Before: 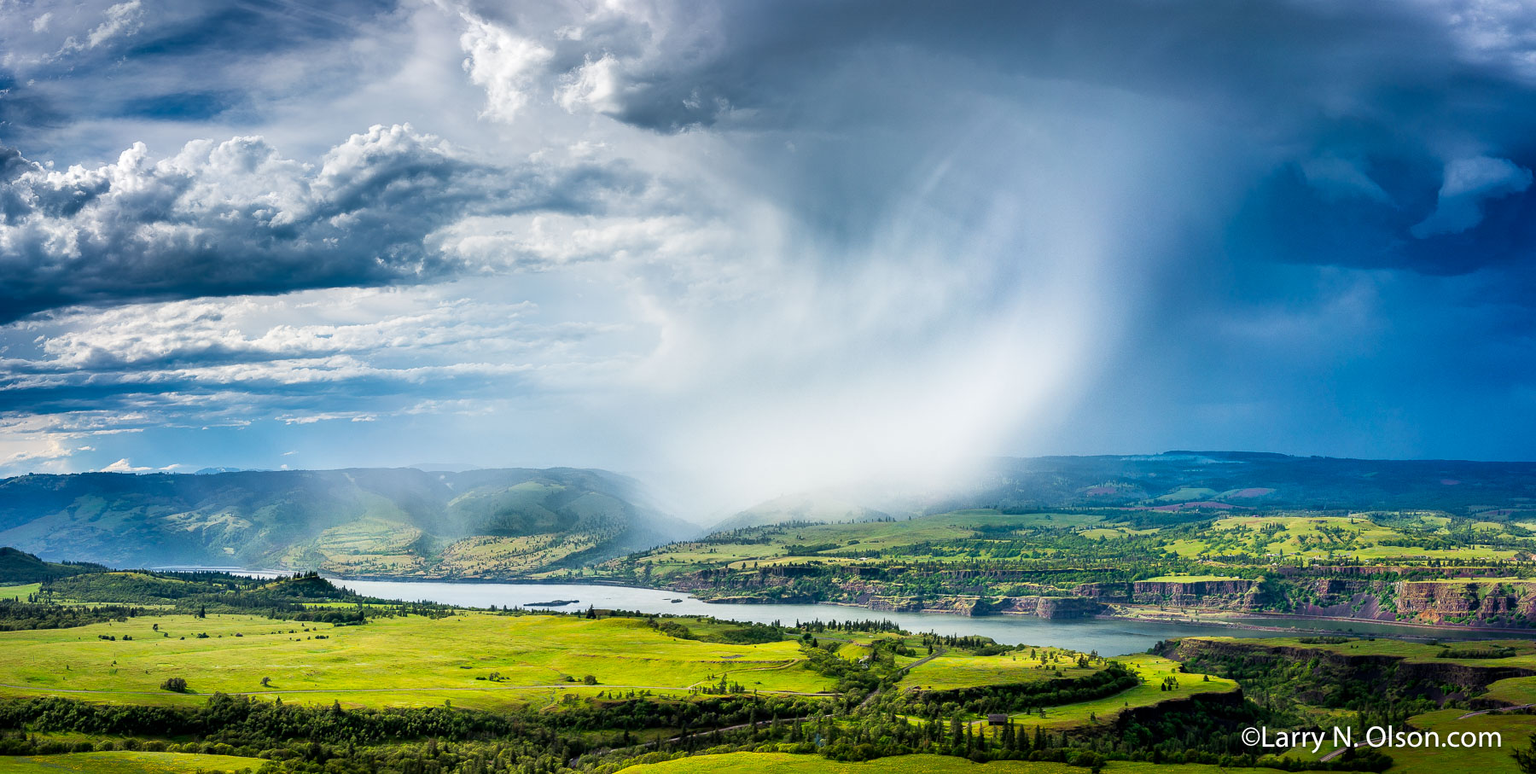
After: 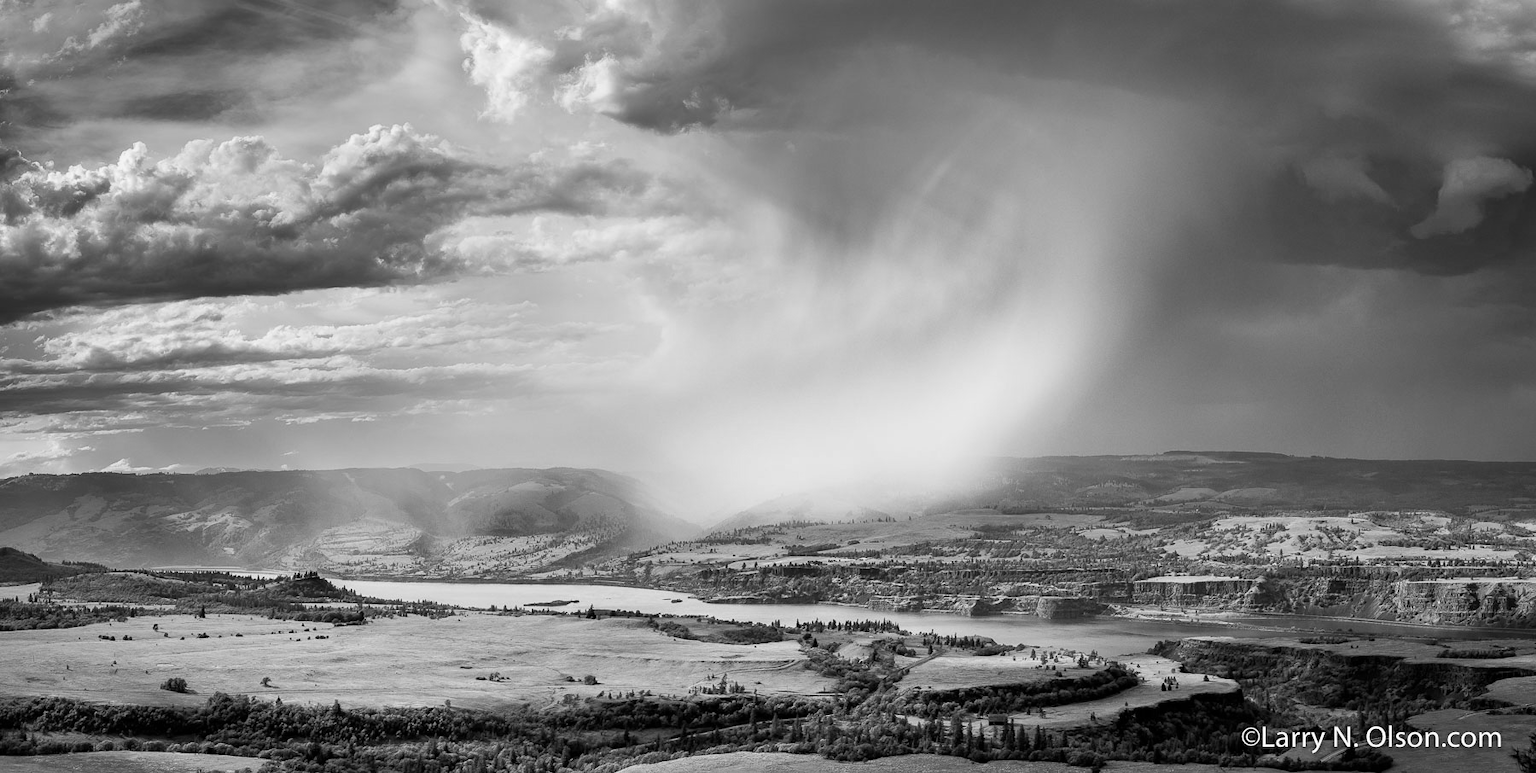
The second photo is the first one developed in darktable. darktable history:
color correction: saturation 1.8
white balance: red 0.984, blue 1.059
monochrome: a 32, b 64, size 2.3
